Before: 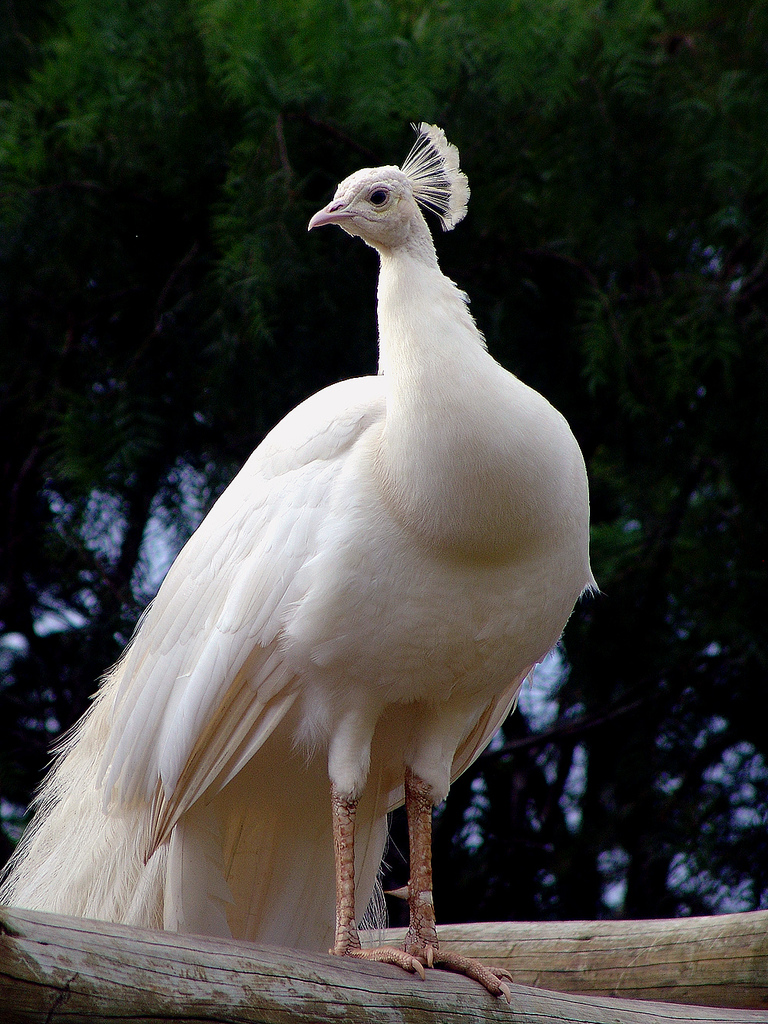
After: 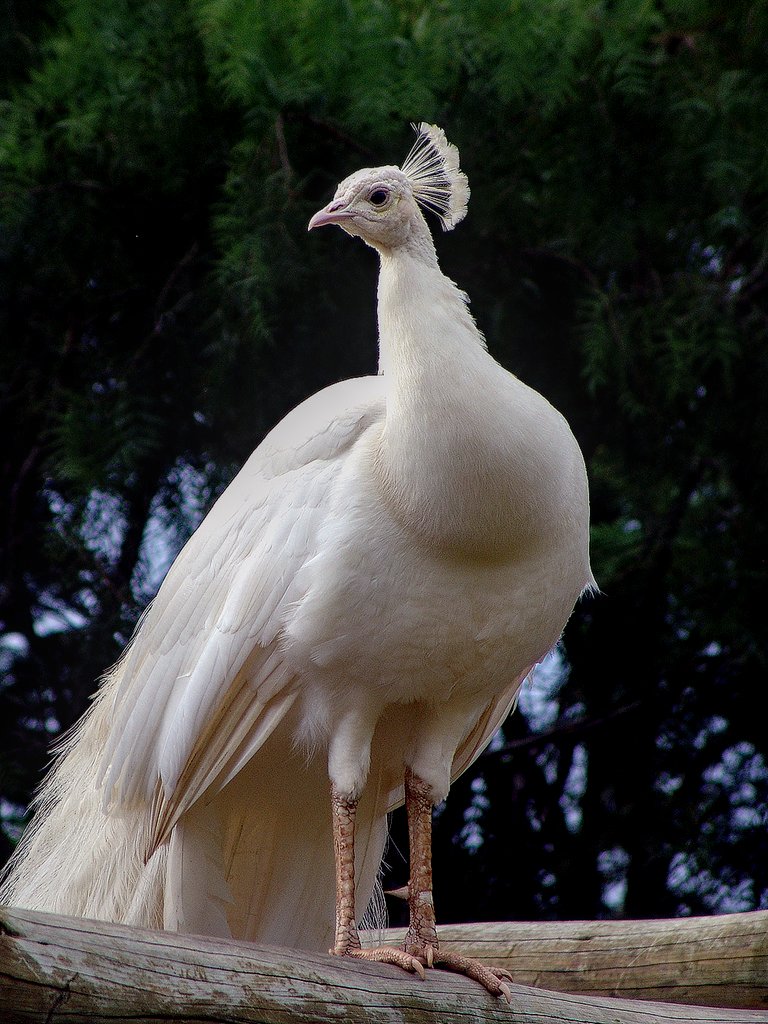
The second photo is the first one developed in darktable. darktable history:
local contrast: highlights 23%, detail 130%
